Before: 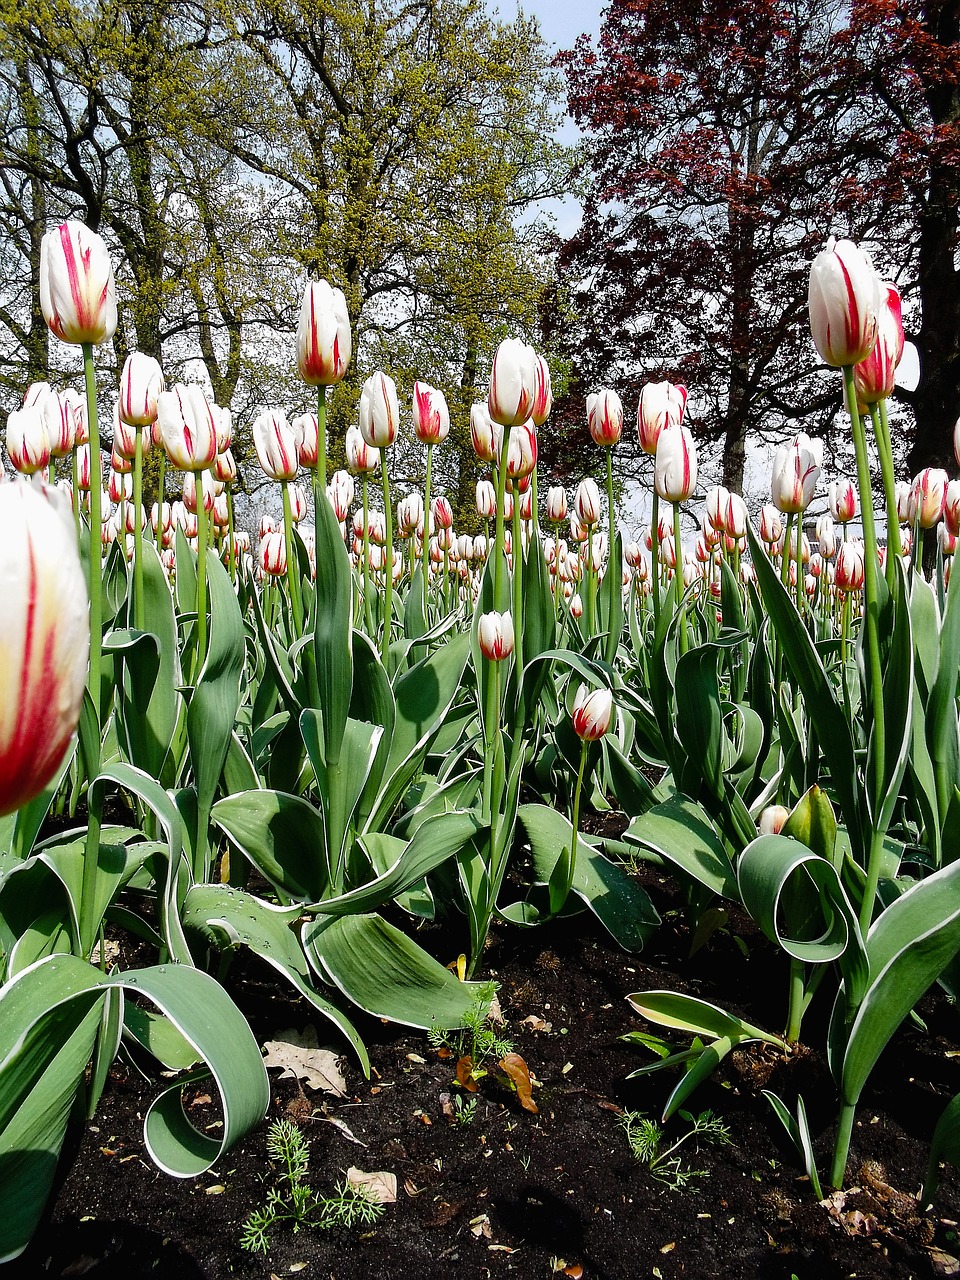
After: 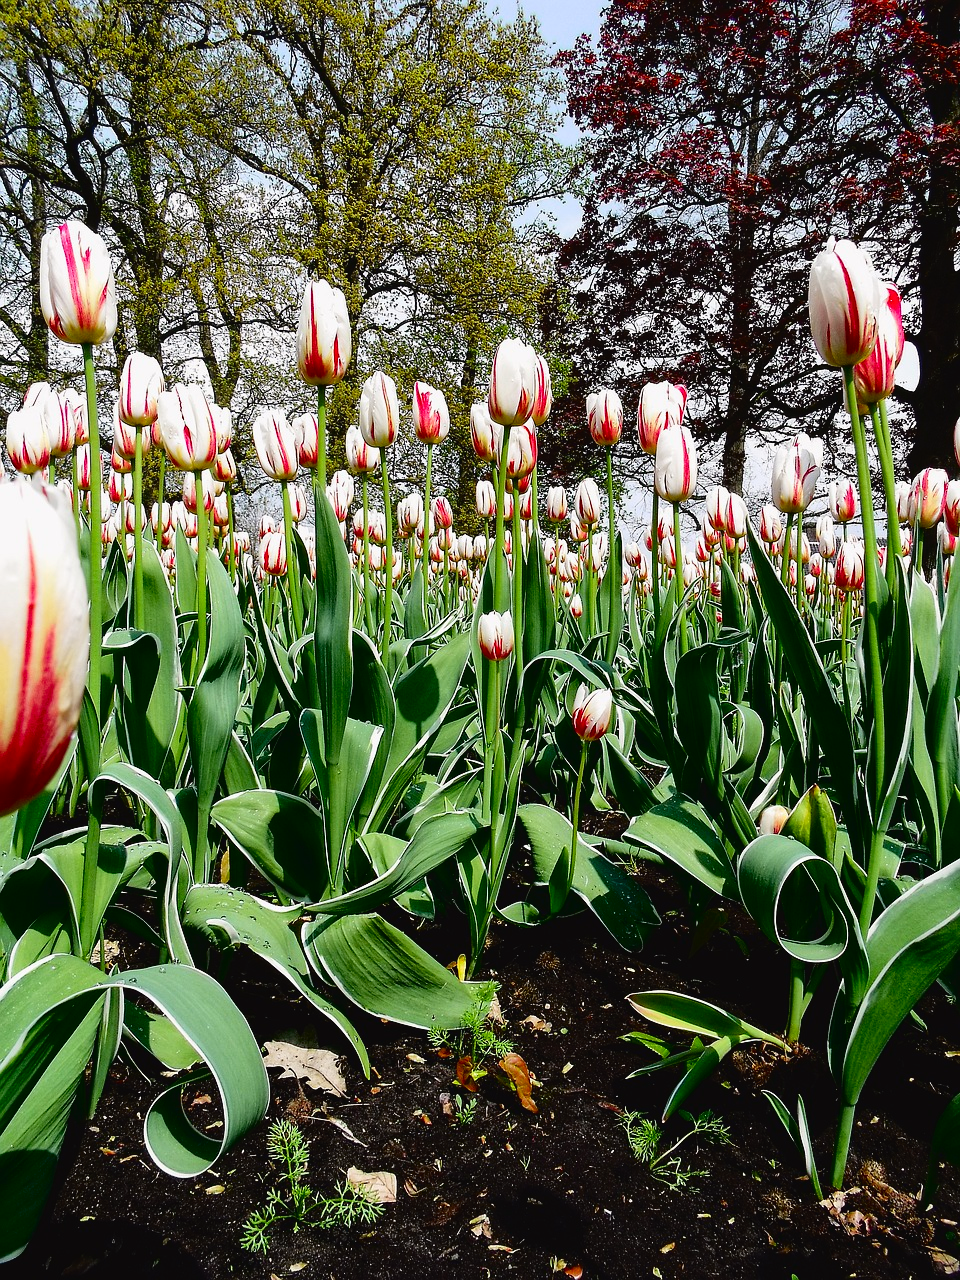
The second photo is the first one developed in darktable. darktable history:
tone curve: curves: ch0 [(0, 0.023) (0.132, 0.075) (0.241, 0.178) (0.487, 0.491) (0.782, 0.8) (1, 0.989)]; ch1 [(0, 0) (0.396, 0.369) (0.467, 0.454) (0.498, 0.5) (0.518, 0.517) (0.57, 0.586) (0.619, 0.663) (0.692, 0.744) (1, 1)]; ch2 [(0, 0) (0.427, 0.416) (0.483, 0.481) (0.503, 0.503) (0.526, 0.527) (0.563, 0.573) (0.632, 0.667) (0.705, 0.737) (0.985, 0.966)], color space Lab, independent channels
